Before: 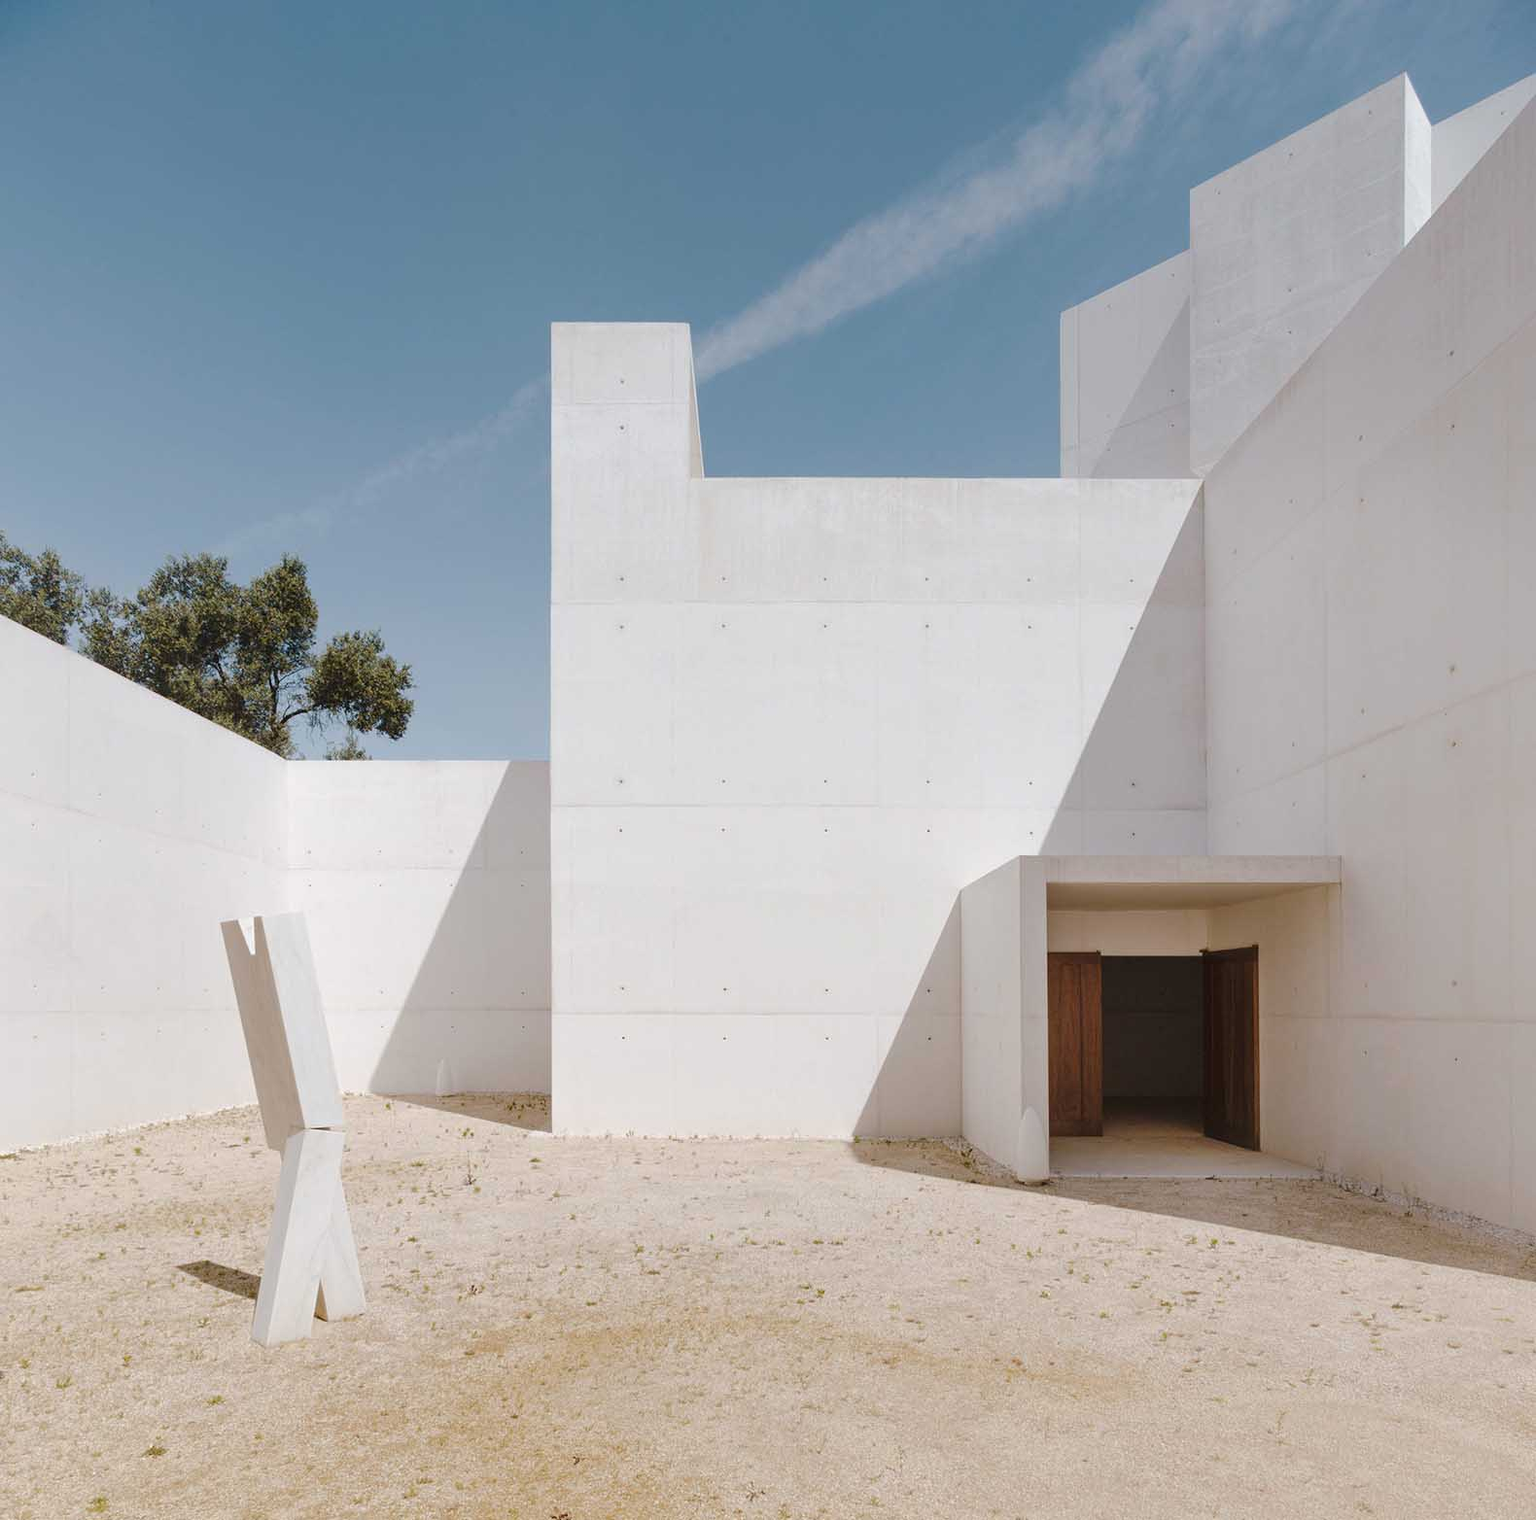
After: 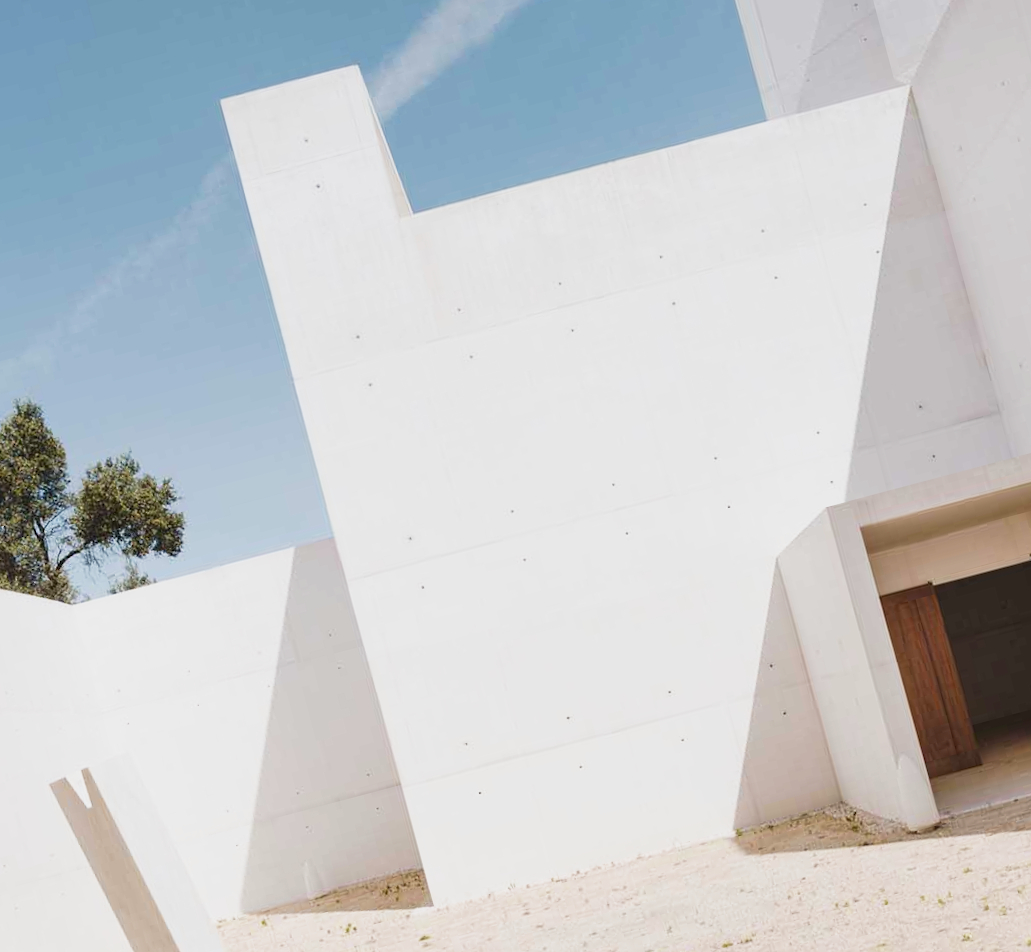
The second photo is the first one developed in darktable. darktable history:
rotate and perspective: rotation -14.8°, crop left 0.1, crop right 0.903, crop top 0.25, crop bottom 0.748
crop and rotate: left 14.292%, right 19.041%
base curve: curves: ch0 [(0, 0) (0.088, 0.125) (0.176, 0.251) (0.354, 0.501) (0.613, 0.749) (1, 0.877)], preserve colors none
